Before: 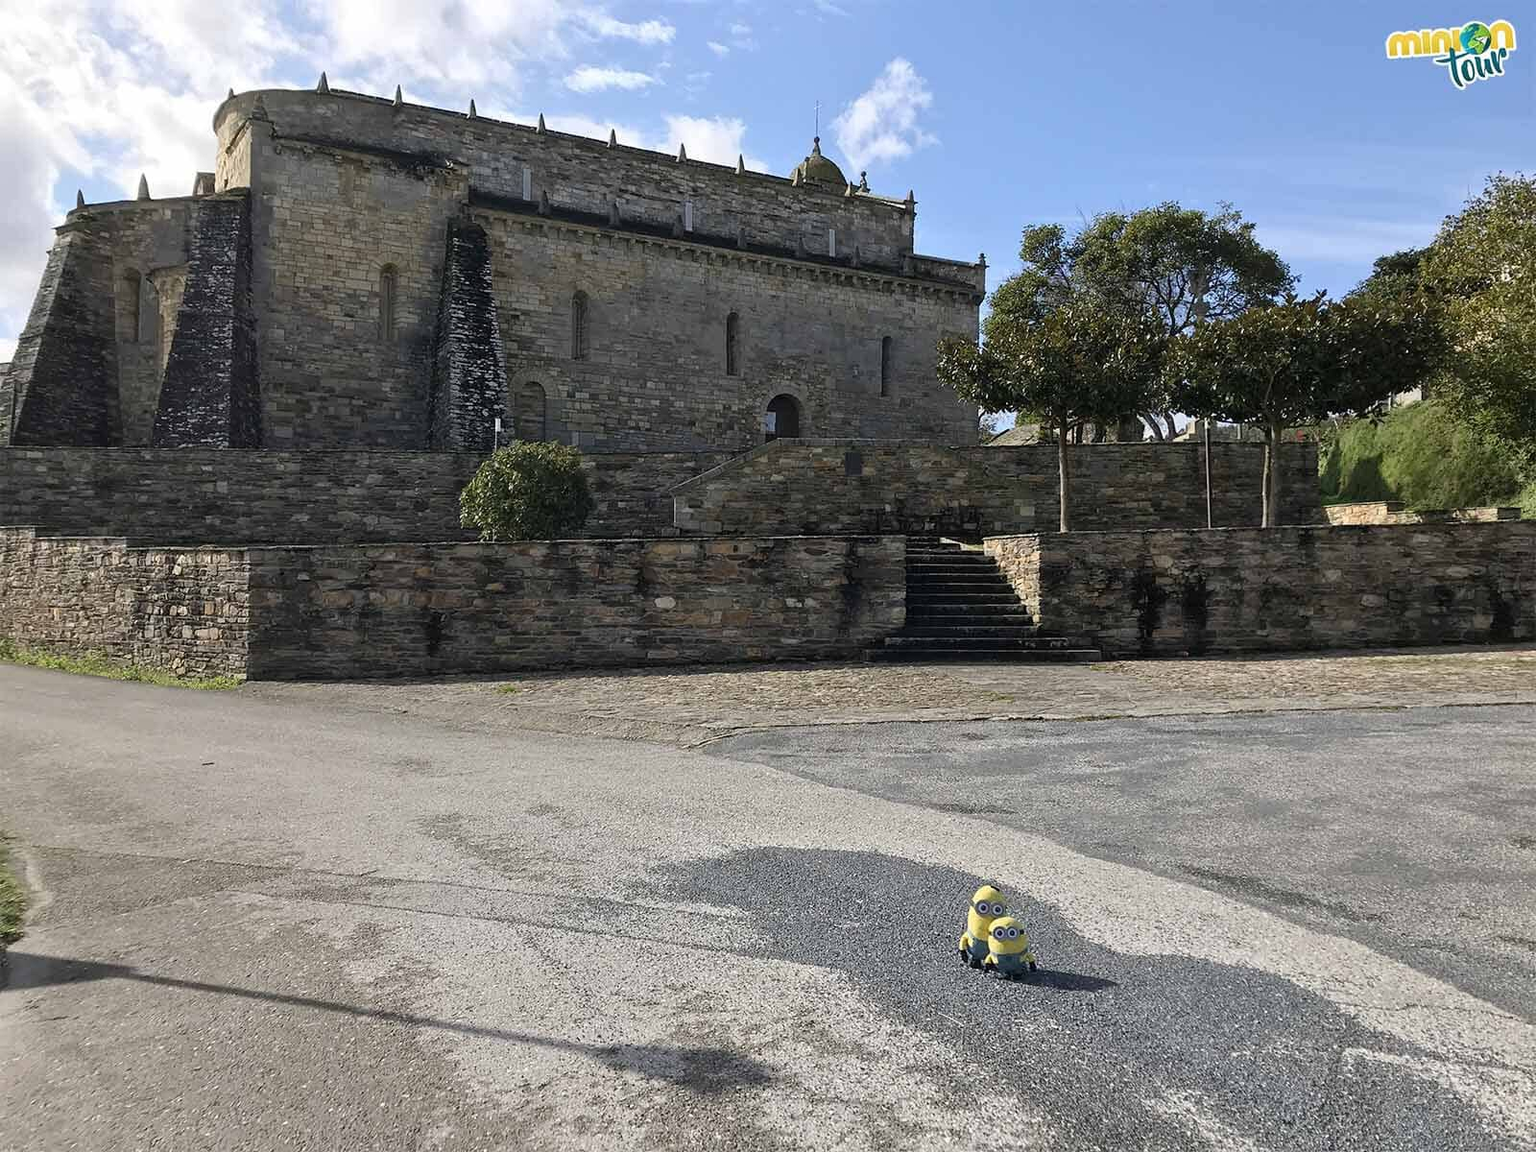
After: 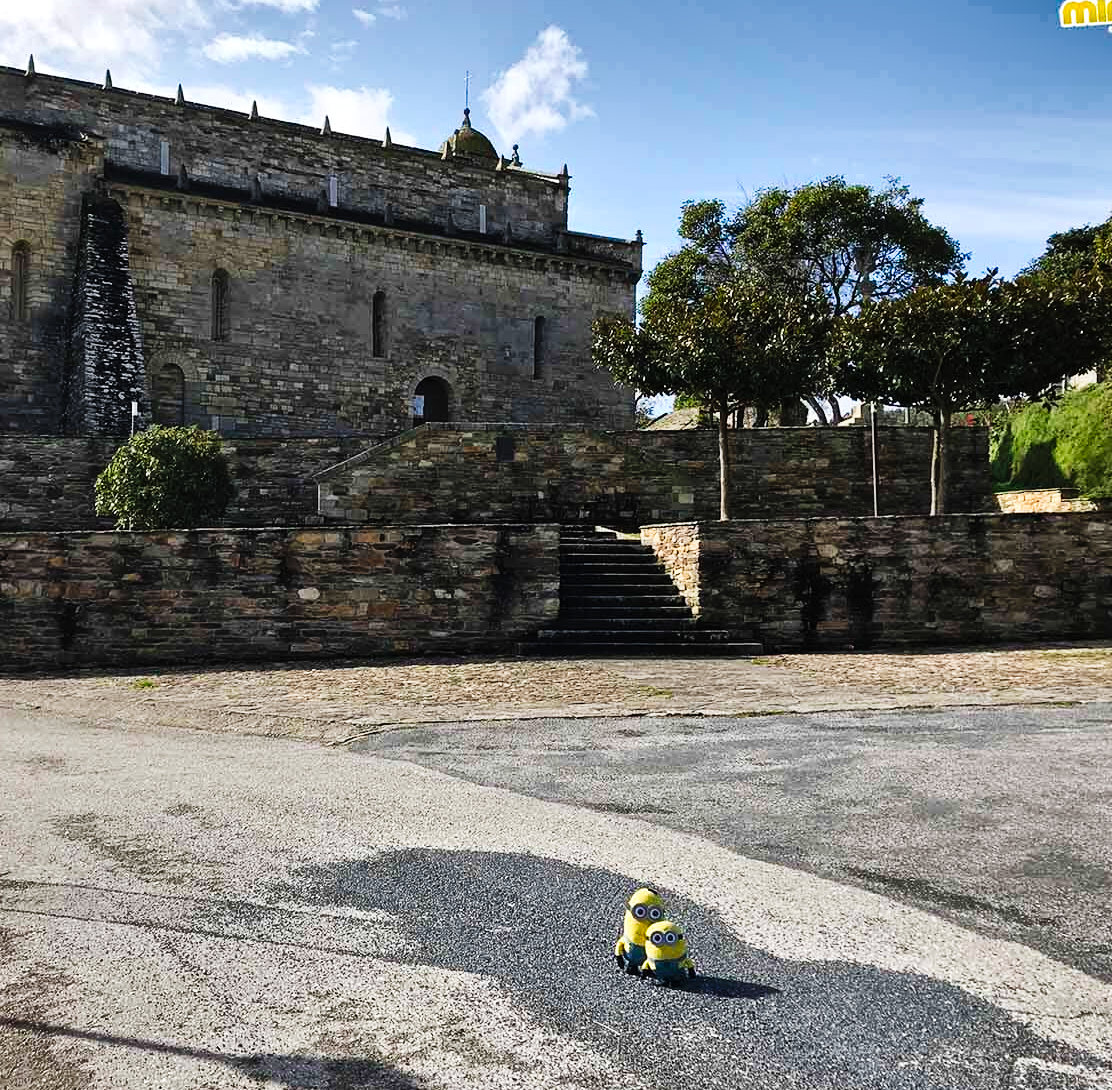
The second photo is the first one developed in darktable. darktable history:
shadows and highlights: radius 108.52, shadows 40.68, highlights -72.88, low approximation 0.01, soften with gaussian
exposure: exposure 0.131 EV, compensate highlight preservation false
tone curve: curves: ch0 [(0, 0) (0.003, 0.002) (0.011, 0.006) (0.025, 0.014) (0.044, 0.02) (0.069, 0.027) (0.1, 0.036) (0.136, 0.05) (0.177, 0.081) (0.224, 0.118) (0.277, 0.183) (0.335, 0.262) (0.399, 0.351) (0.468, 0.456) (0.543, 0.571) (0.623, 0.692) (0.709, 0.795) (0.801, 0.88) (0.898, 0.948) (1, 1)], preserve colors none
crop and rotate: left 24.034%, top 2.838%, right 6.406%, bottom 6.299%
